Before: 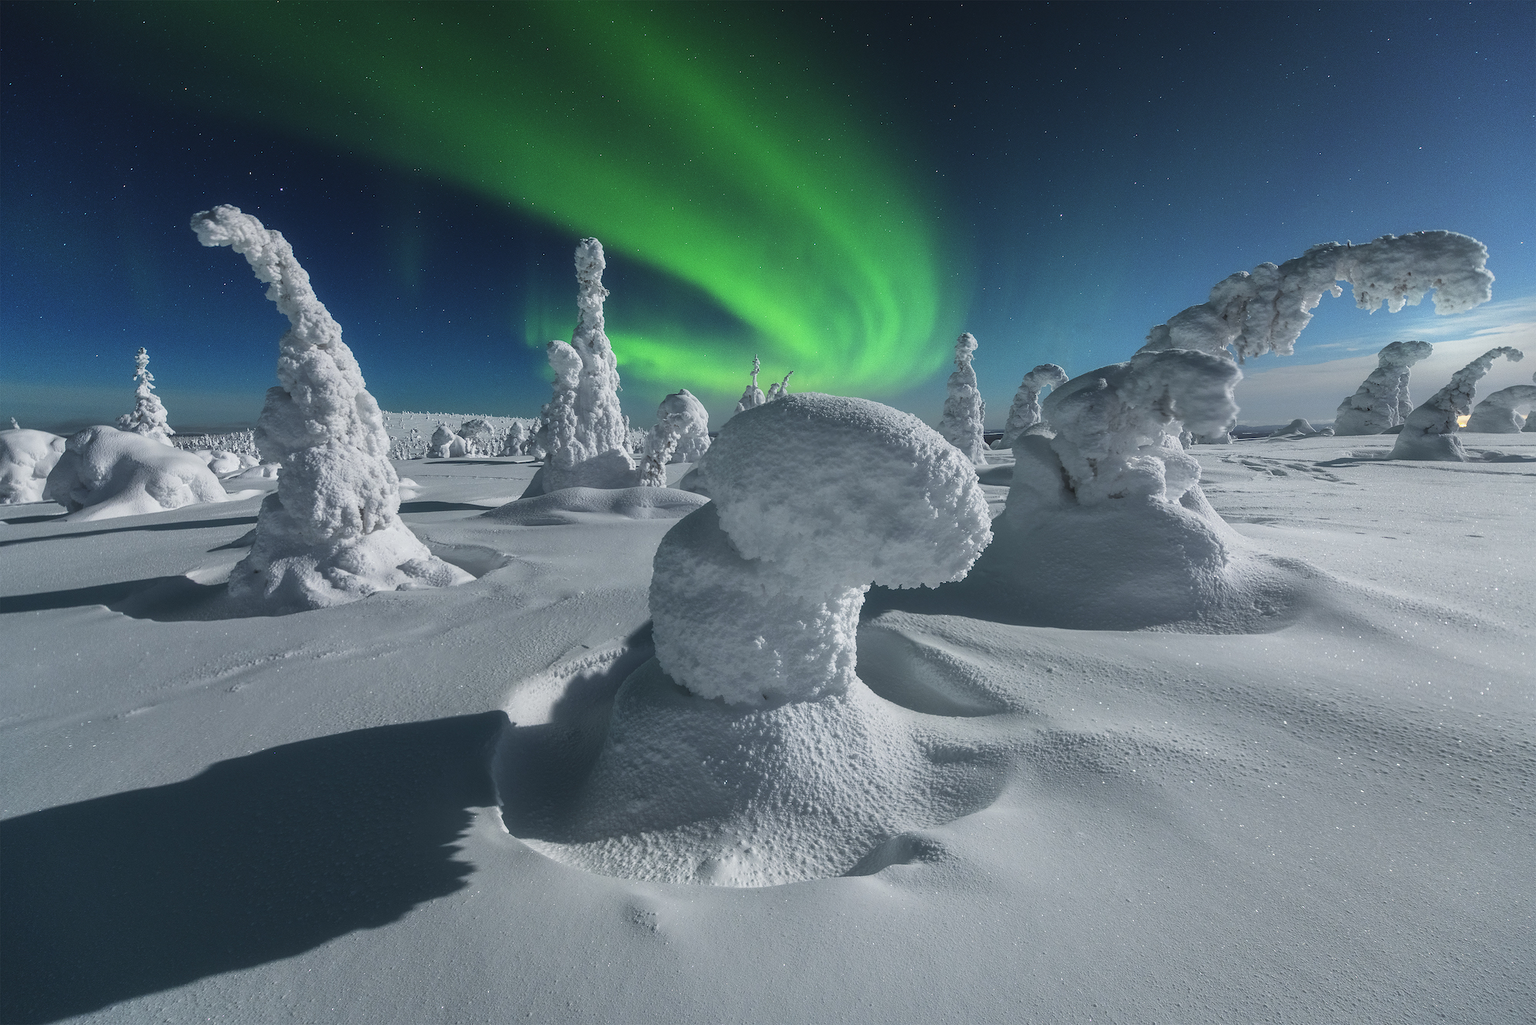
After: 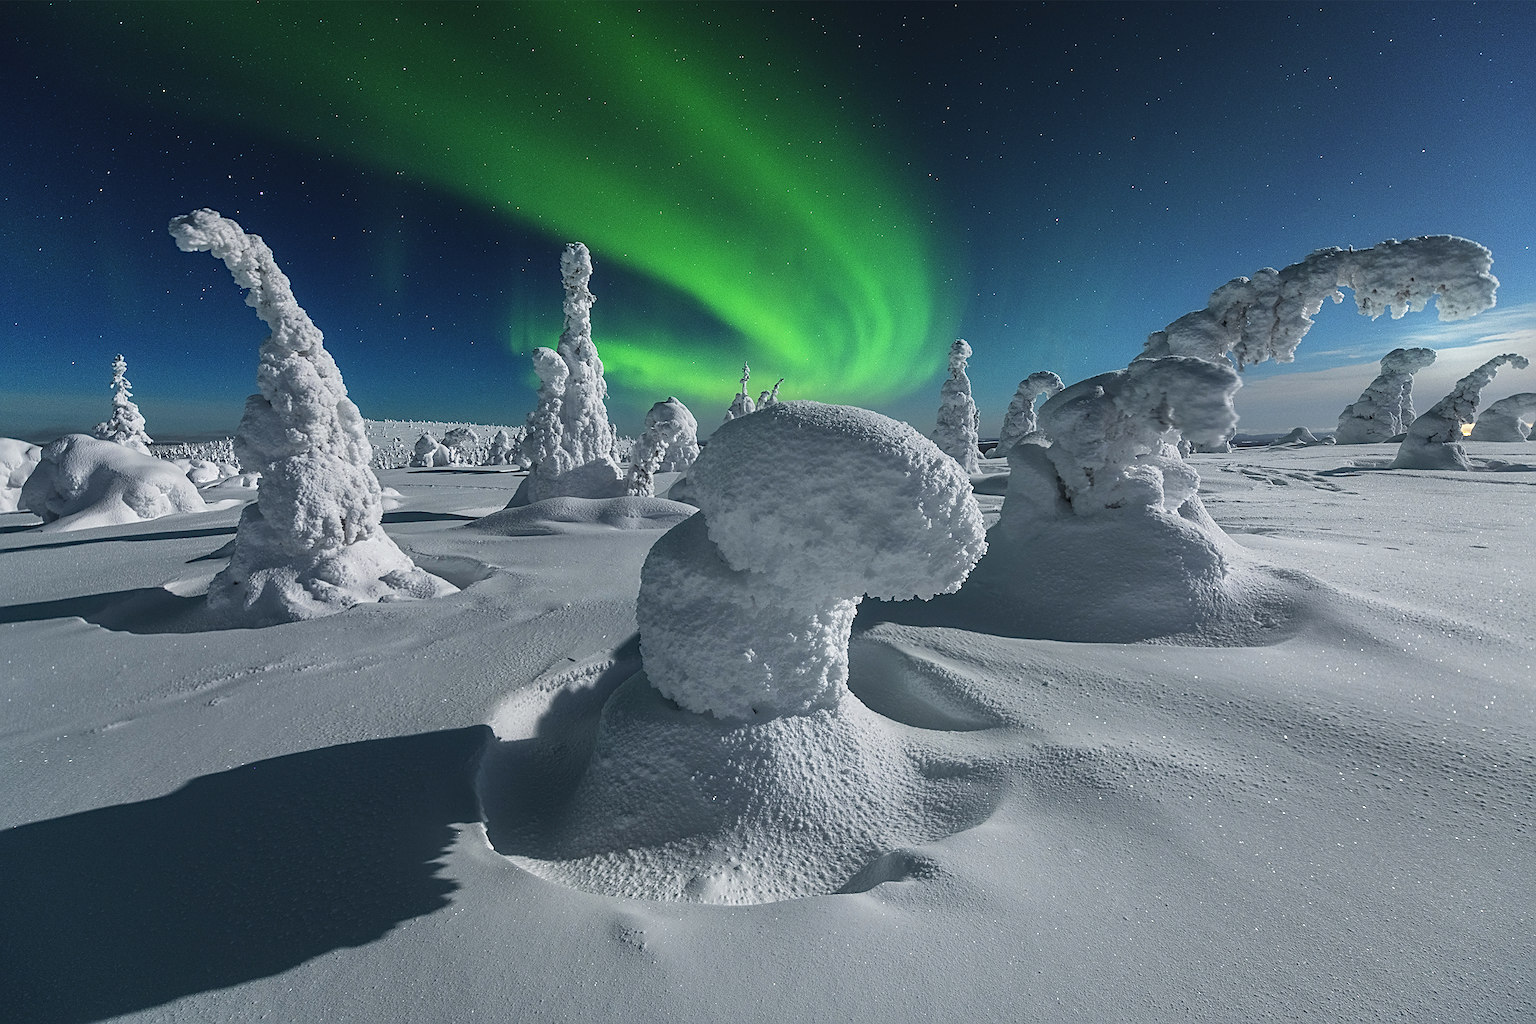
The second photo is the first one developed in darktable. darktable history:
sharpen: on, module defaults
crop: left 1.694%, right 0.272%, bottom 2.016%
haze removal: compatibility mode true, adaptive false
